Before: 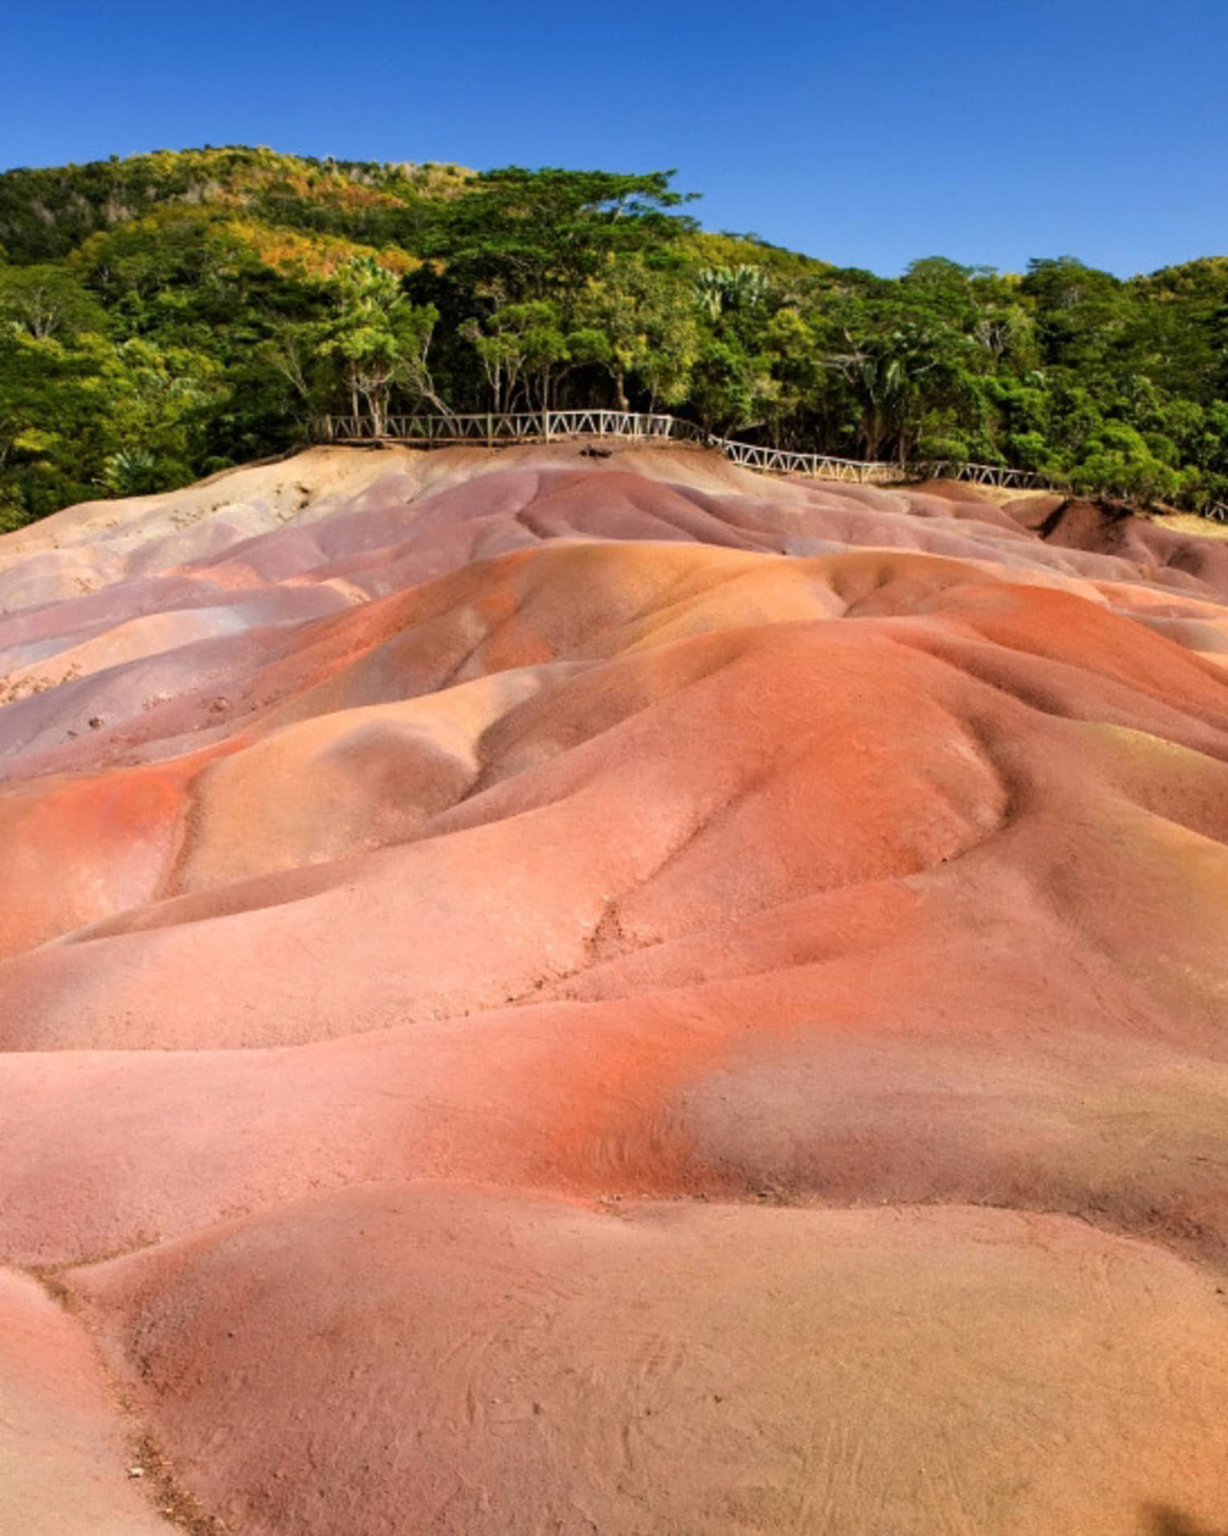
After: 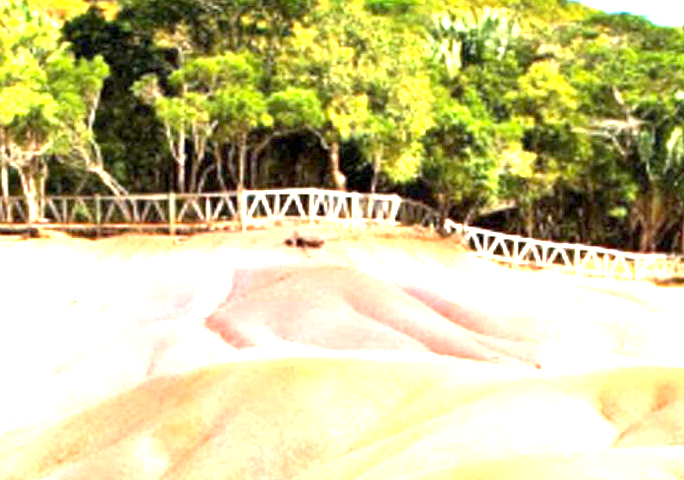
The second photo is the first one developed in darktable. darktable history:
exposure: black level correction 0.001, exposure 2.607 EV, compensate exposure bias true, compensate highlight preservation false
crop: left 28.64%, top 16.832%, right 26.637%, bottom 58.055%
contrast equalizer: y [[0.5, 0.496, 0.435, 0.435, 0.496, 0.5], [0.5 ×6], [0.5 ×6], [0 ×6], [0 ×6]]
levels: mode automatic
